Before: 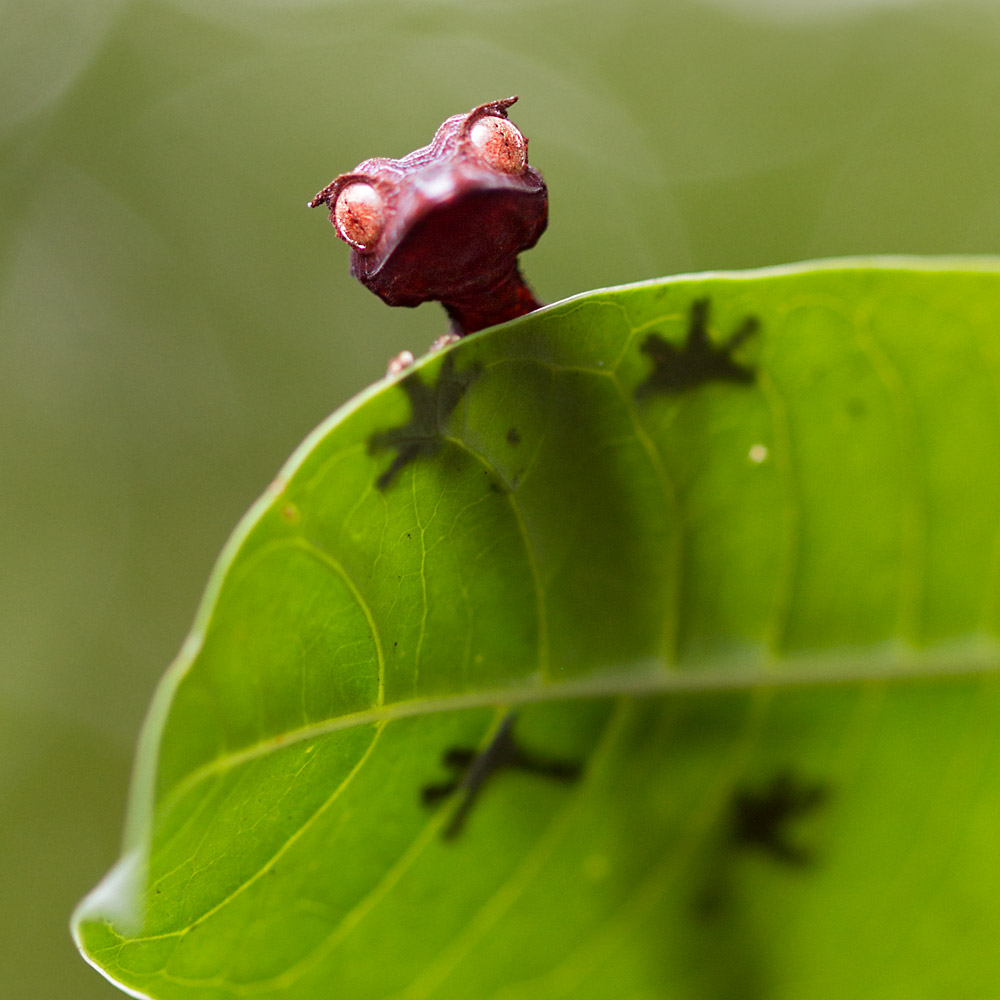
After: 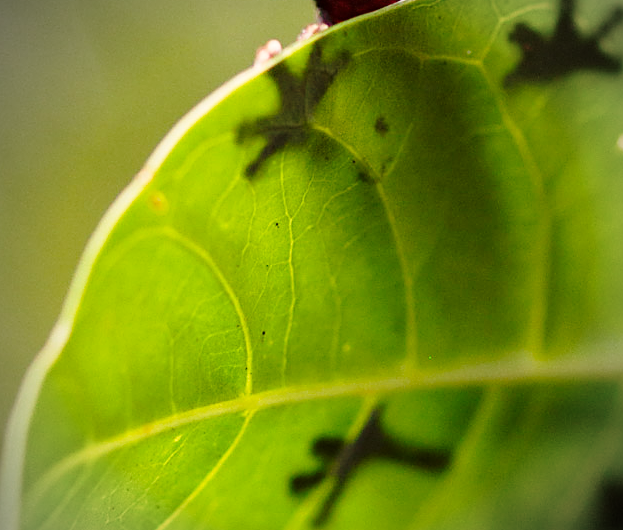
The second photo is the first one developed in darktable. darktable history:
color calibration: gray › normalize channels true, illuminant same as pipeline (D50), adaptation none (bypass), x 0.332, y 0.335, temperature 5008.1 K, gamut compression 0.009
sharpen: on, module defaults
crop: left 13.264%, top 31.12%, right 24.433%, bottom 15.815%
base curve: curves: ch0 [(0, 0) (0.028, 0.03) (0.121, 0.232) (0.46, 0.748) (0.859, 0.968) (1, 1)], preserve colors none
color correction: highlights a* 3.71, highlights b* 5.12
vignetting: on, module defaults
